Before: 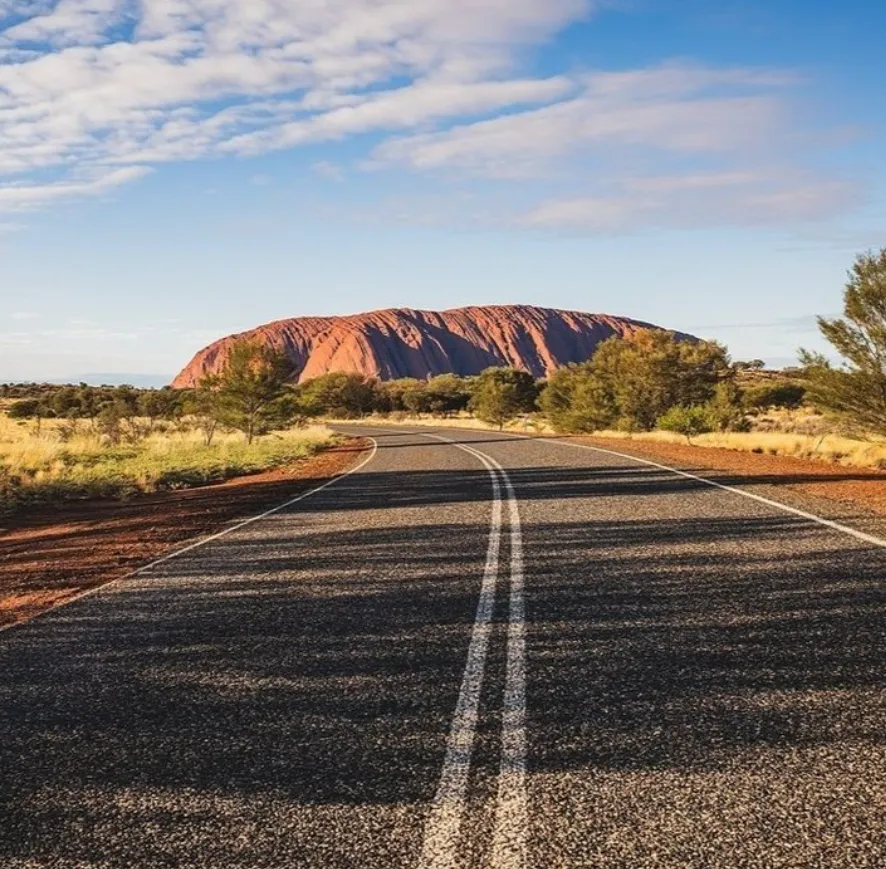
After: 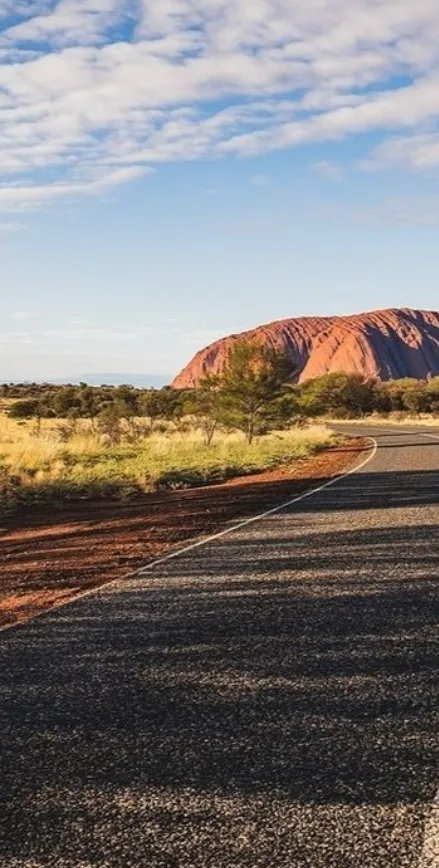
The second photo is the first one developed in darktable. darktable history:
crop and rotate: left 0.001%, top 0%, right 50.356%
